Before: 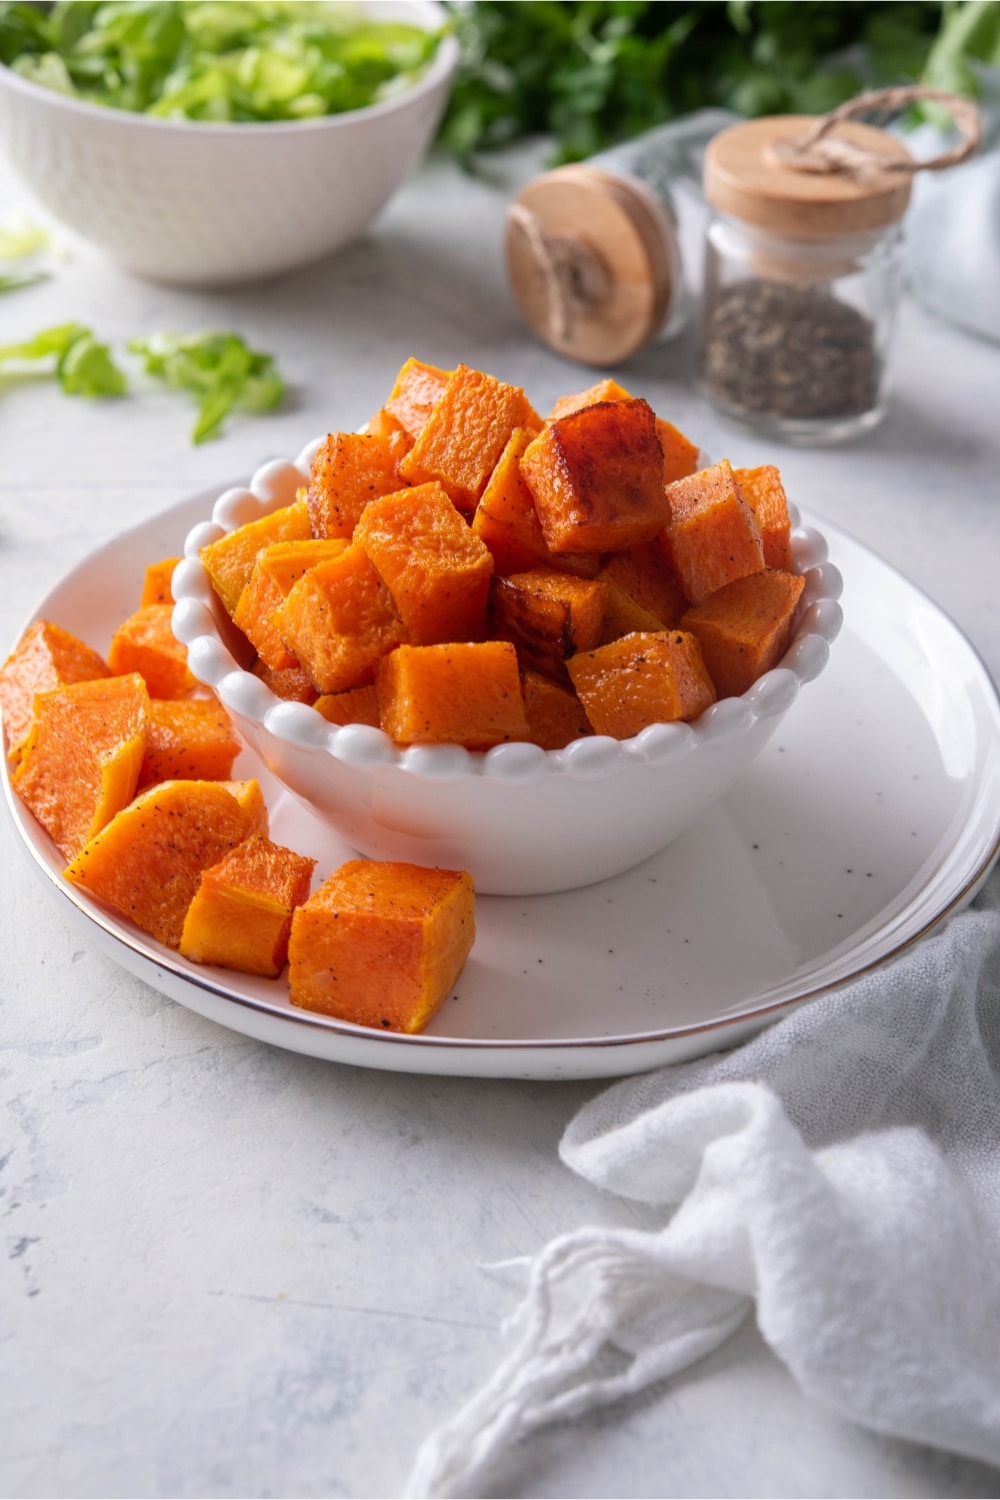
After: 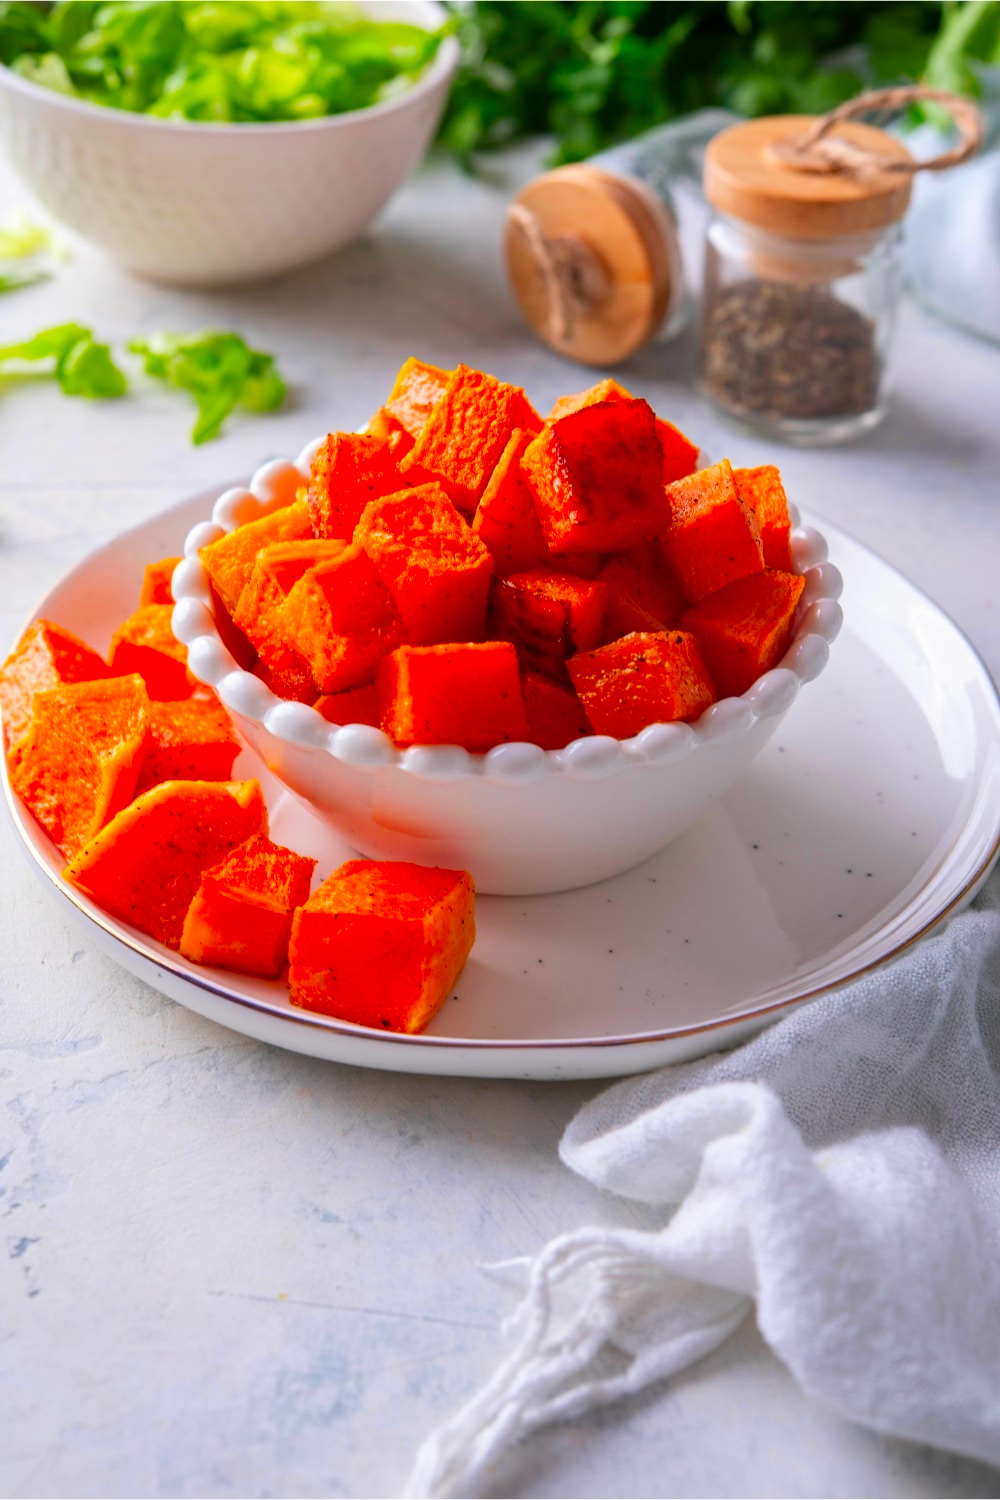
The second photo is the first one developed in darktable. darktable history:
color correction: highlights b* -0.022, saturation 1.8
